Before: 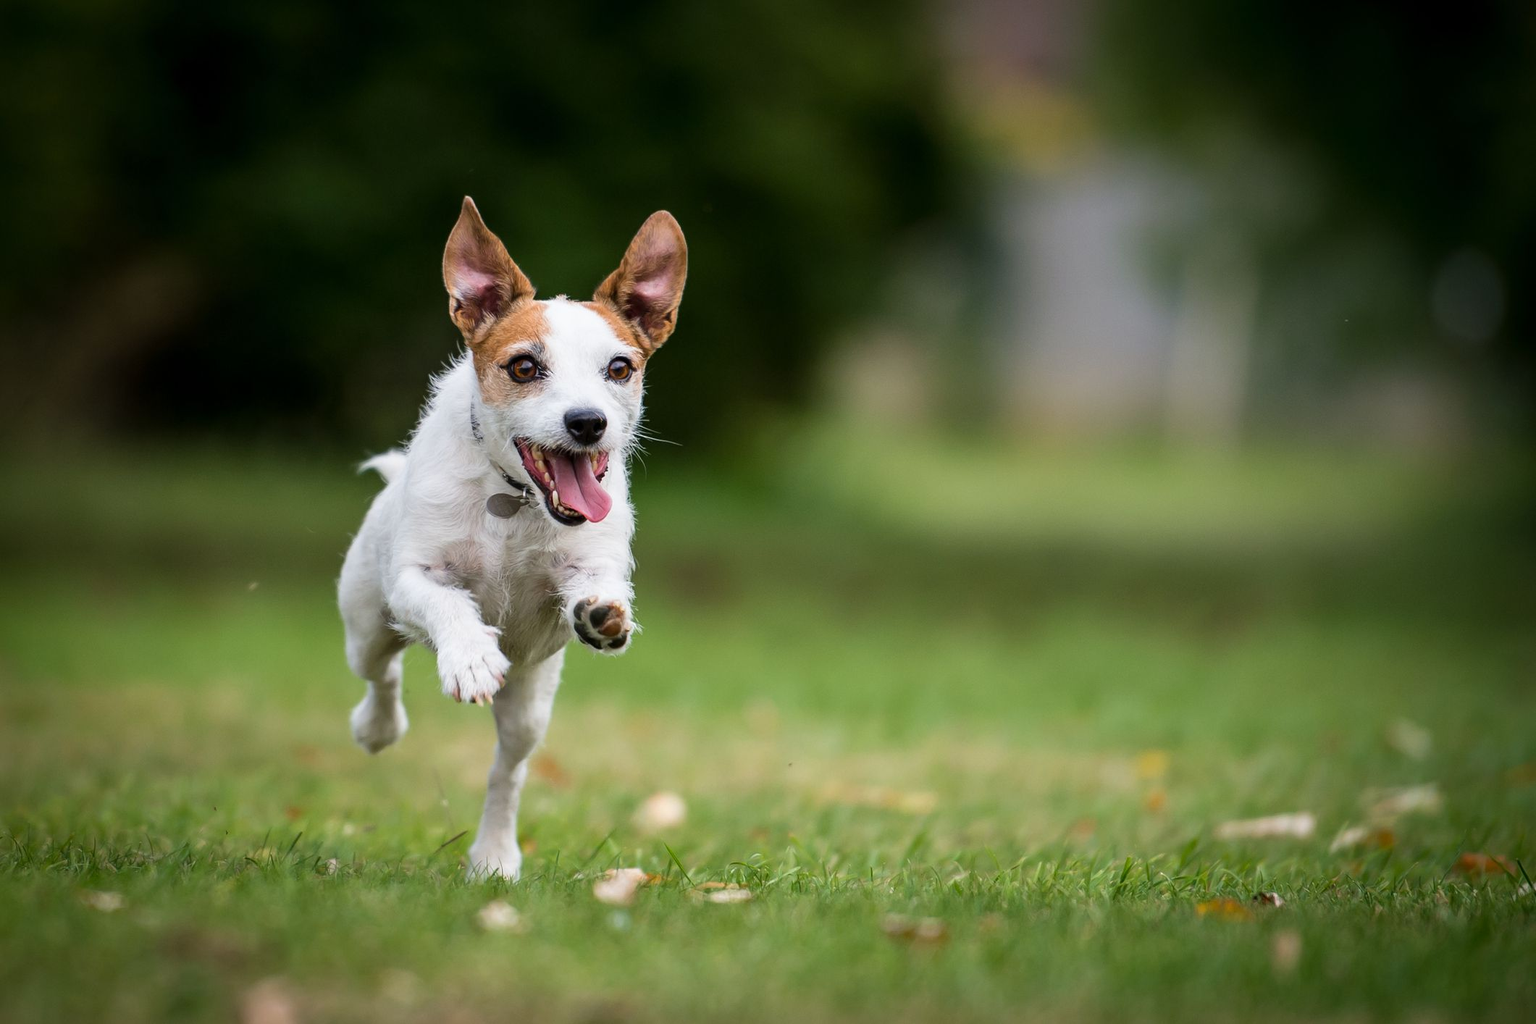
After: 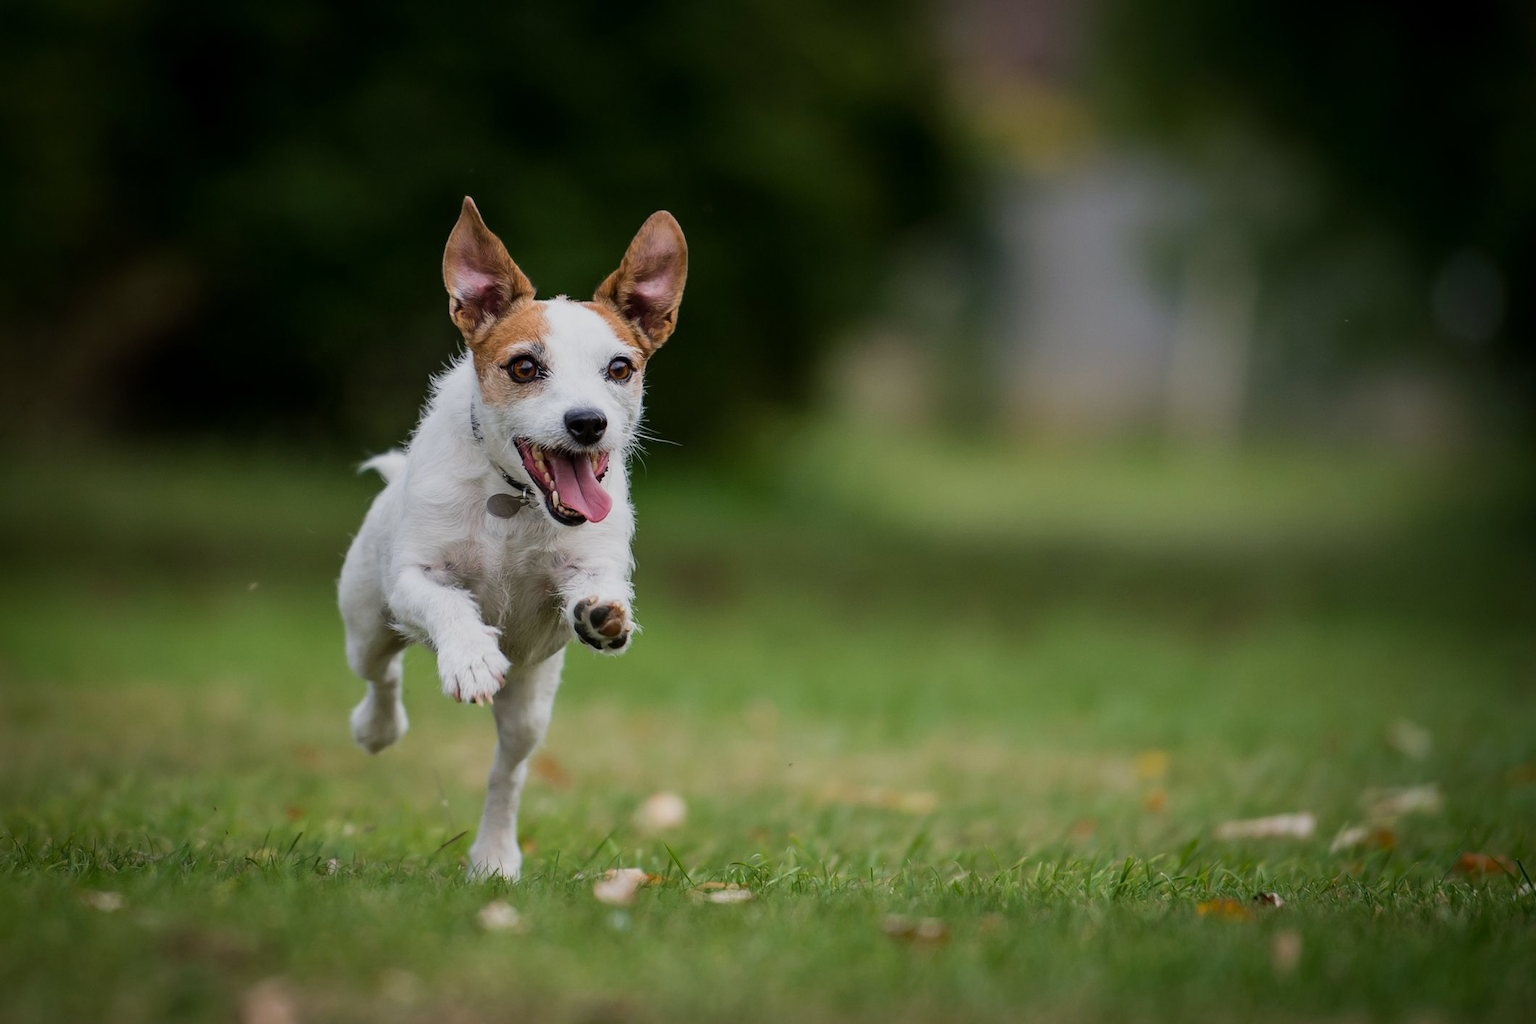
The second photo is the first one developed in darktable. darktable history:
exposure: exposure -0.491 EV, compensate highlight preservation false
